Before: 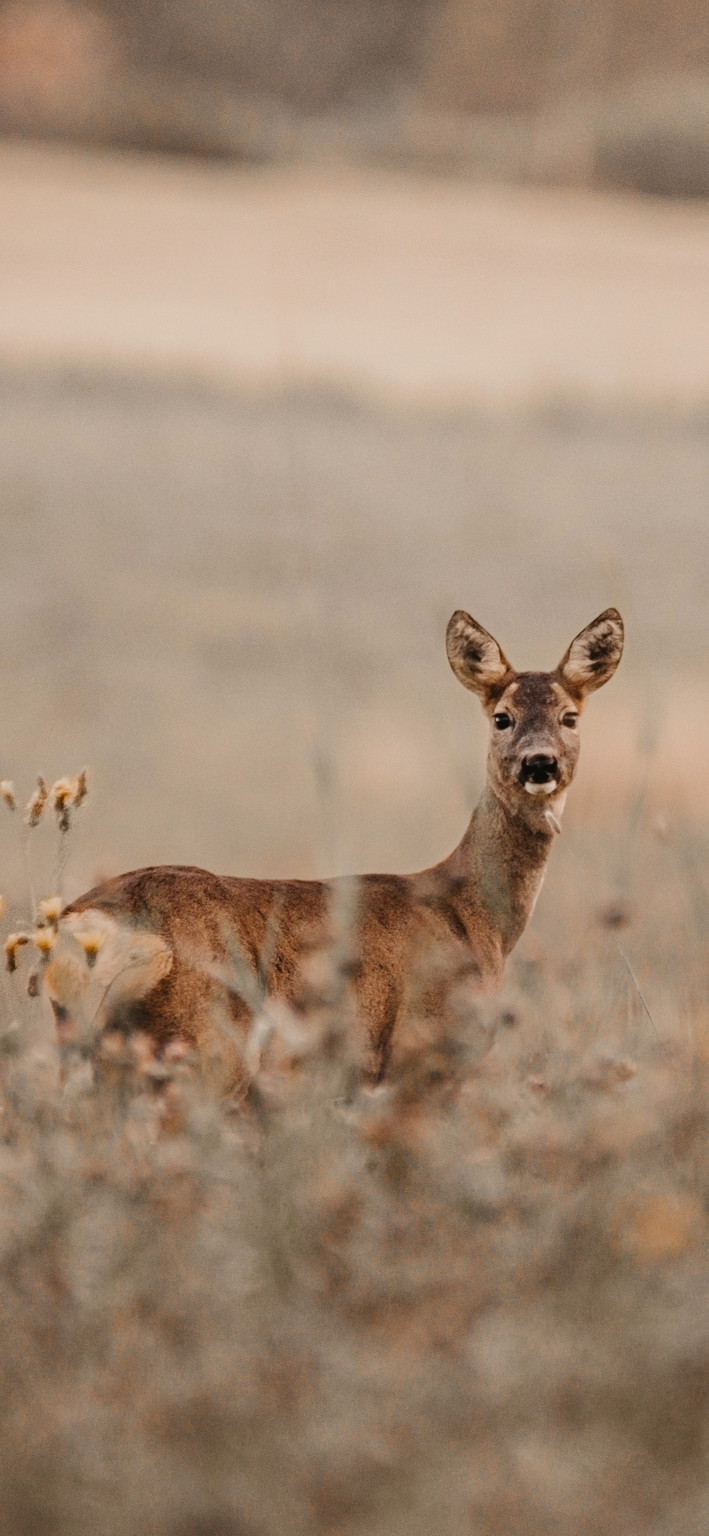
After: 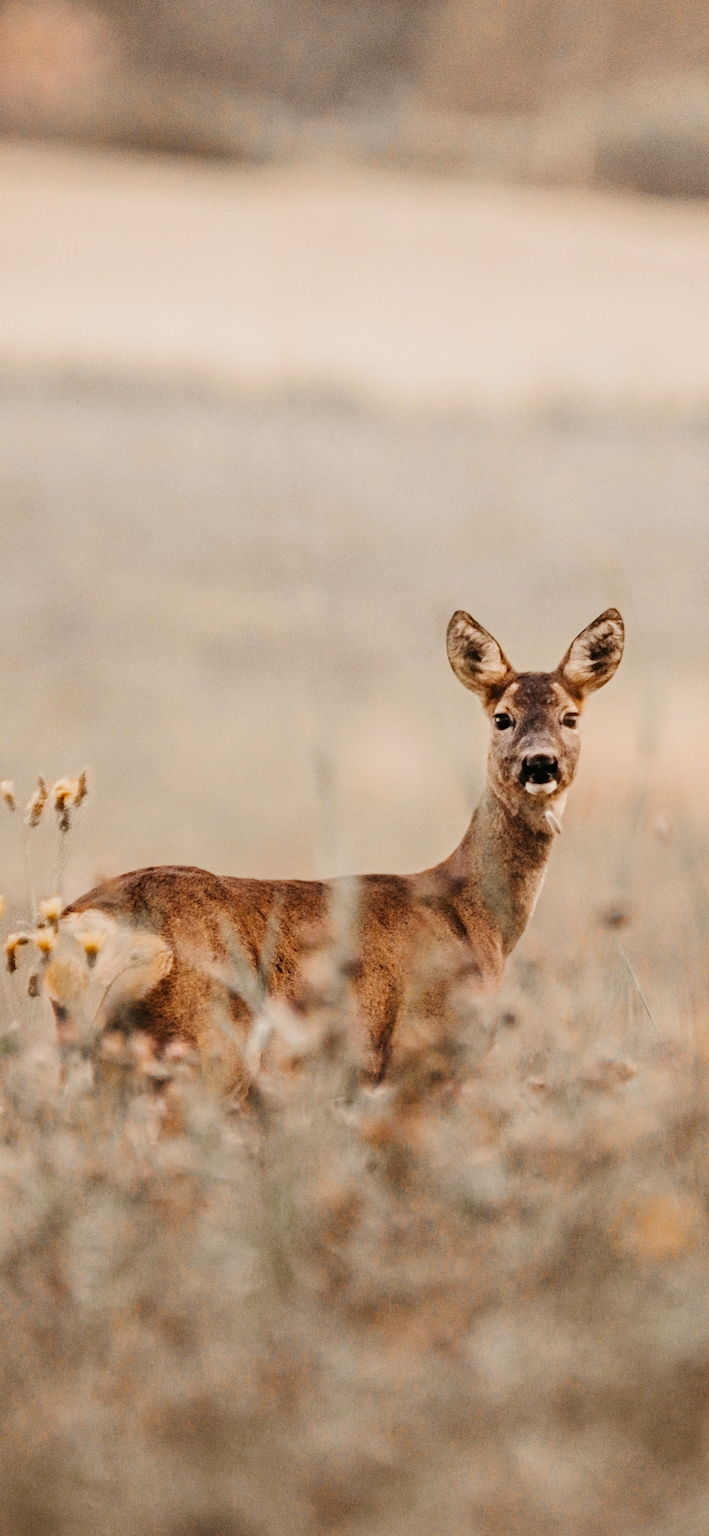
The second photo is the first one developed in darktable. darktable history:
tone curve: curves: ch0 [(0, 0) (0.004, 0.001) (0.133, 0.112) (0.325, 0.362) (0.832, 0.893) (1, 1)], preserve colors none
